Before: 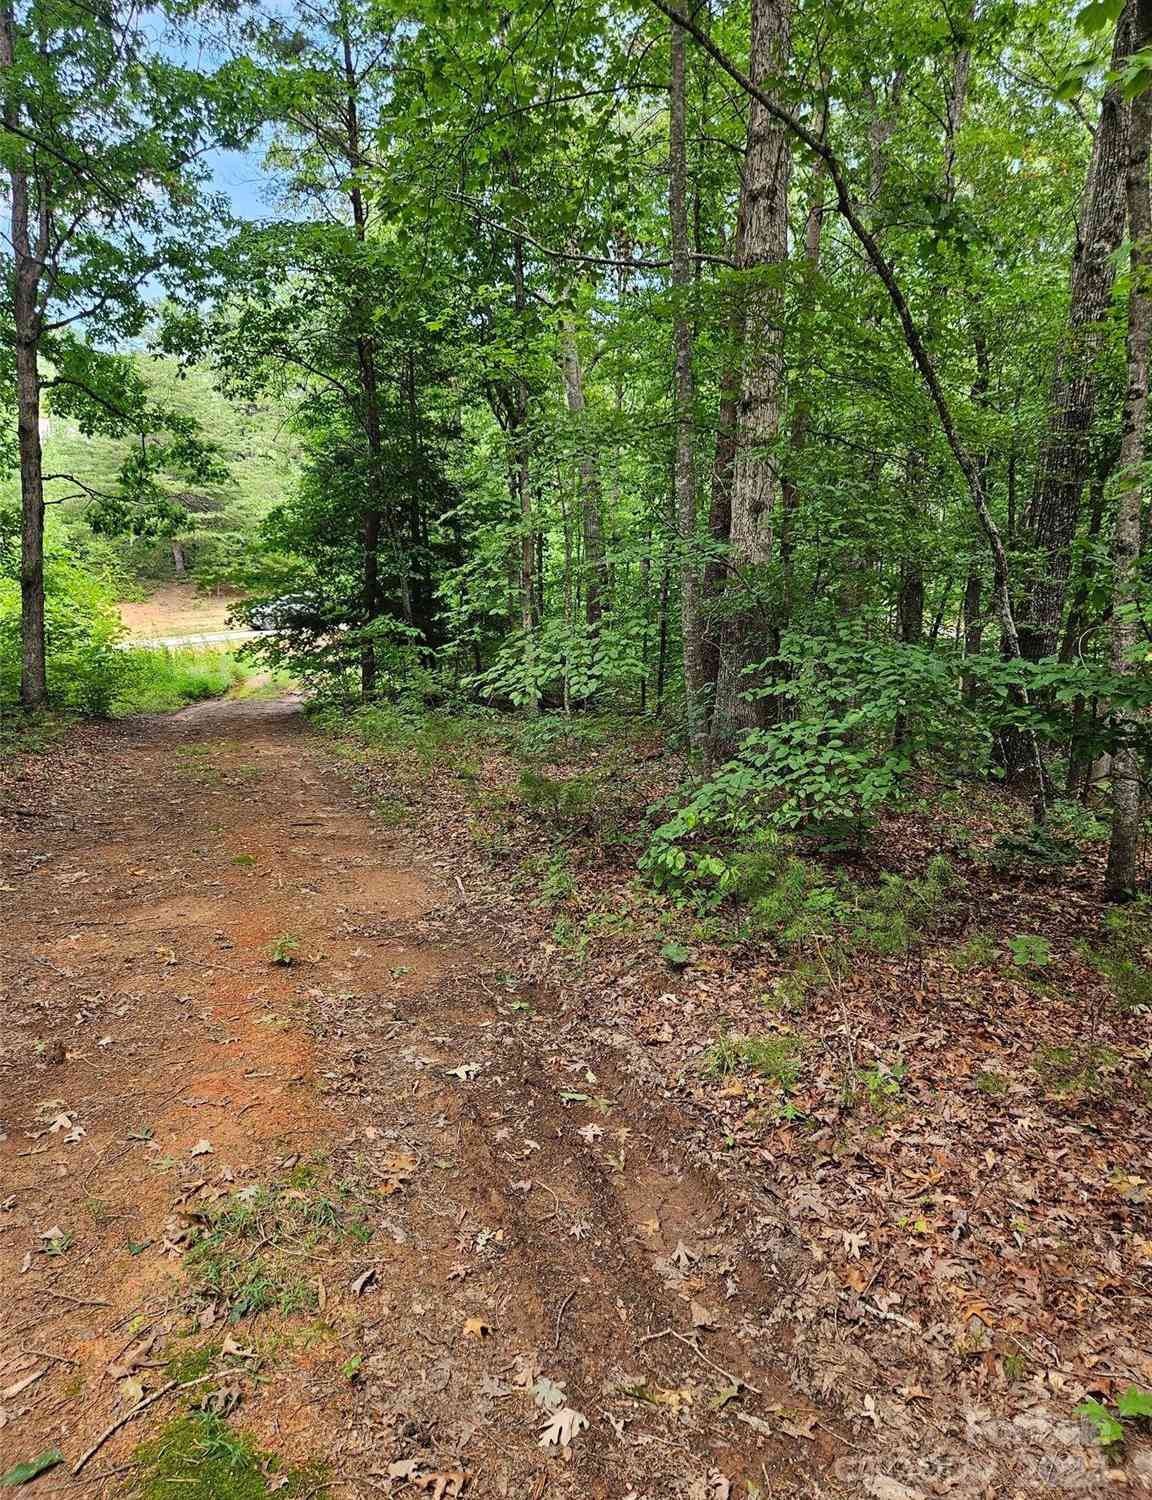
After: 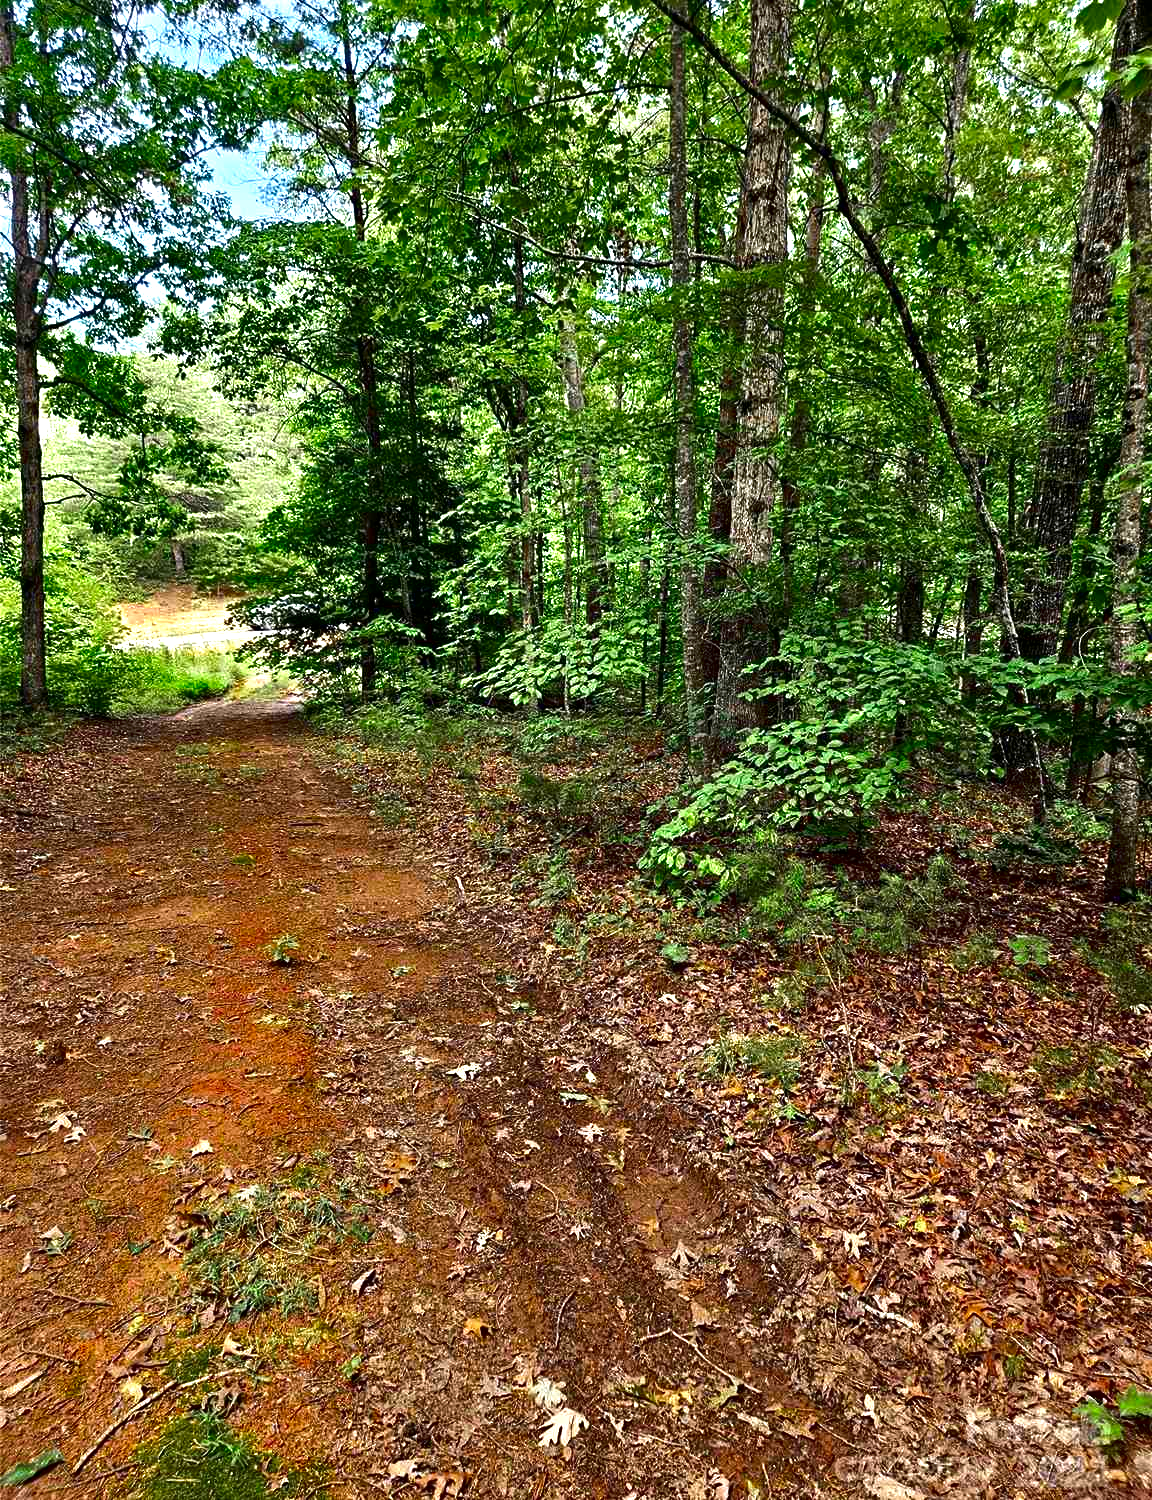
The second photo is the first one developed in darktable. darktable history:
color zones: curves: ch0 [(0.11, 0.396) (0.195, 0.36) (0.25, 0.5) (0.303, 0.412) (0.357, 0.544) (0.75, 0.5) (0.967, 0.328)]; ch1 [(0, 0.468) (0.112, 0.512) (0.202, 0.6) (0.25, 0.5) (0.307, 0.352) (0.357, 0.544) (0.75, 0.5) (0.963, 0.524)]
contrast brightness saturation: brightness -0.25, saturation 0.2
contrast equalizer: y [[0.535, 0.543, 0.548, 0.548, 0.542, 0.532], [0.5 ×6], [0.5 ×6], [0 ×6], [0 ×6]]
exposure: black level correction 0.001, exposure 0.675 EV, compensate highlight preservation false
